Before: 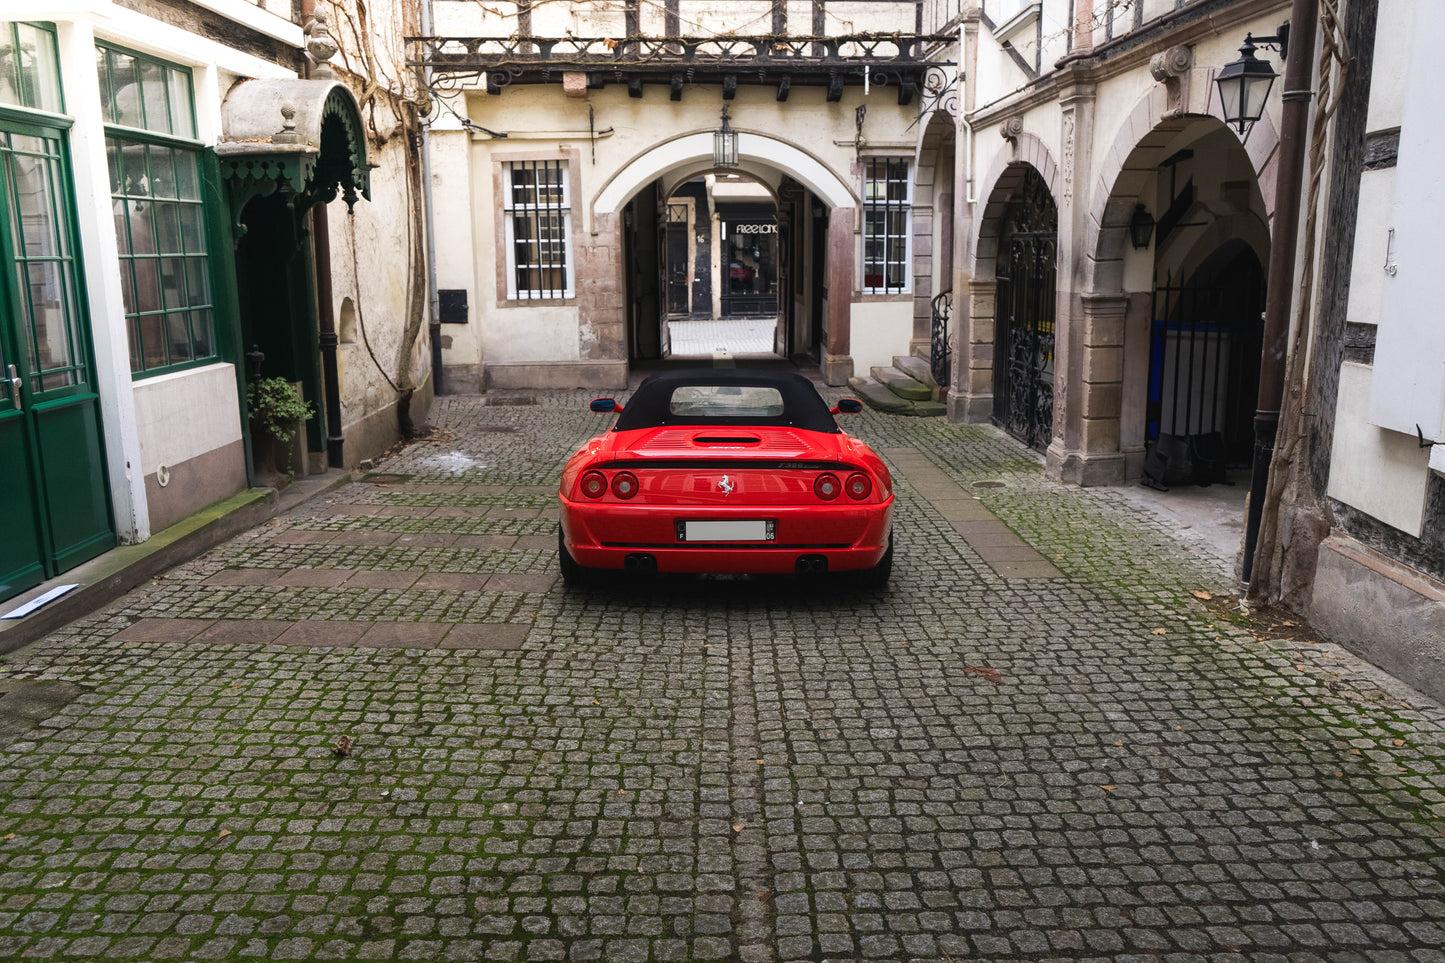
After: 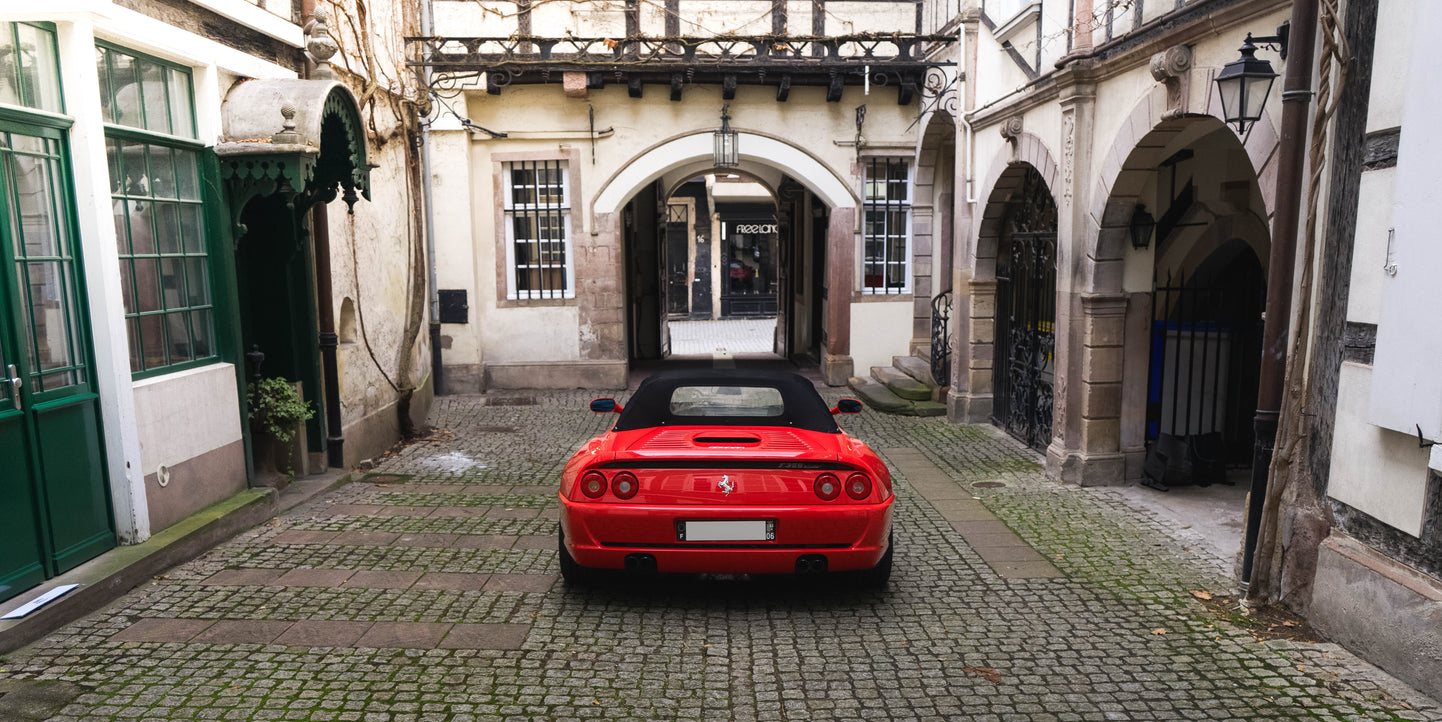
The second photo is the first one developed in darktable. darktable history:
crop: bottom 24.979%
